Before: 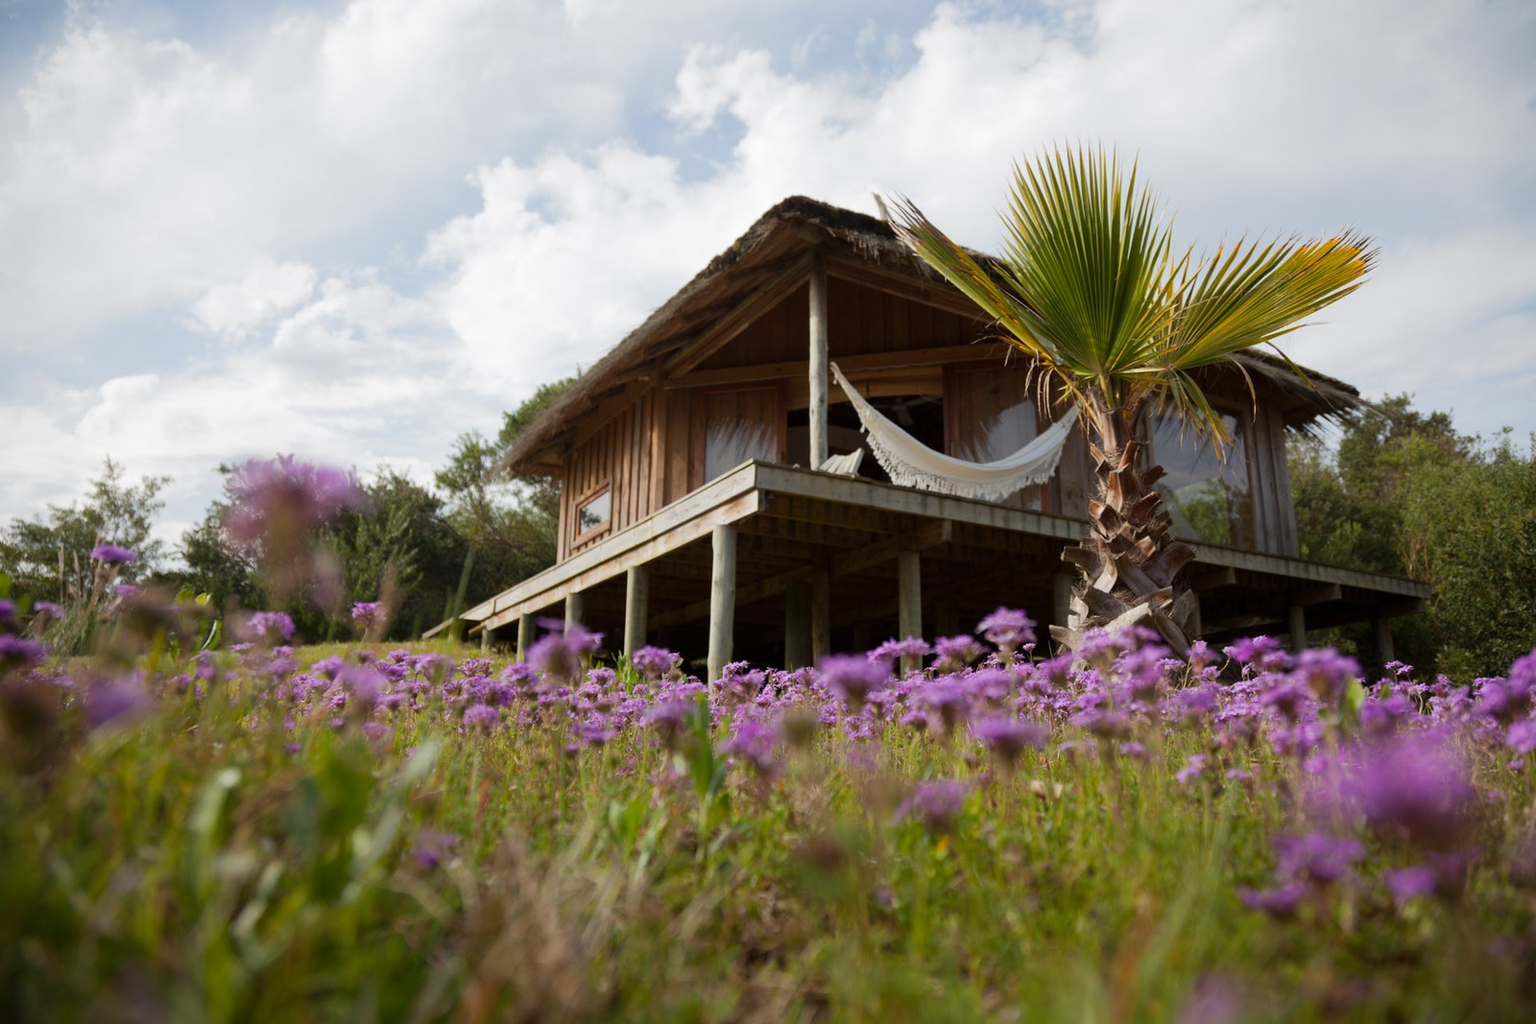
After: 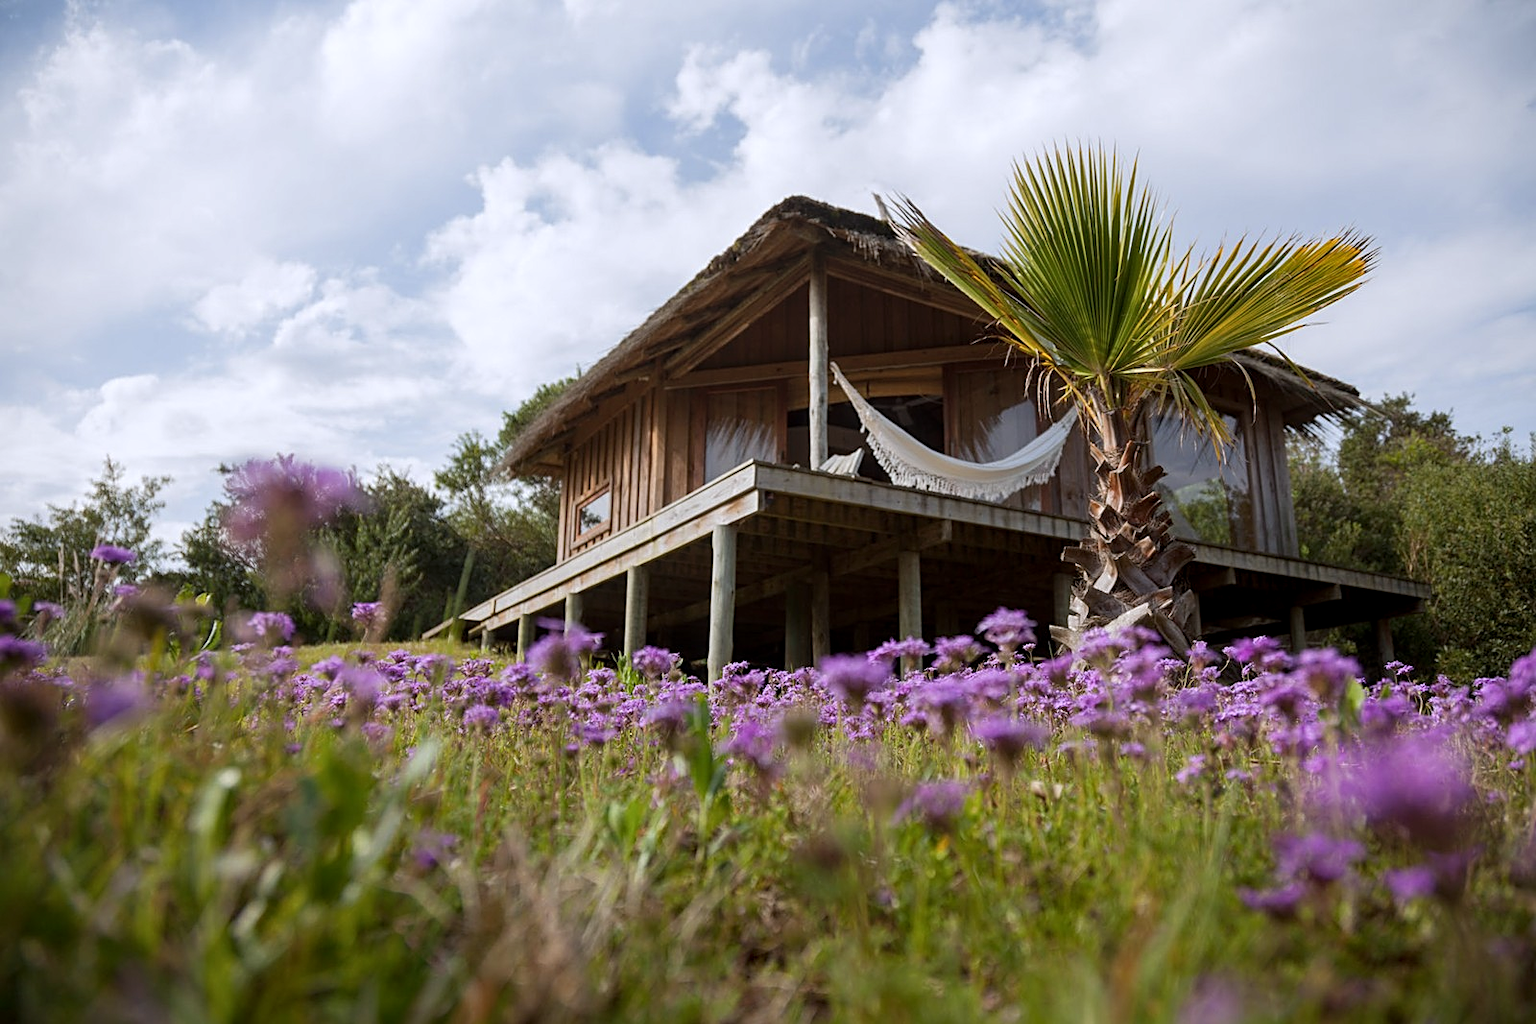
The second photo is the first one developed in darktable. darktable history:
local contrast: on, module defaults
sharpen: on, module defaults
white balance: red 0.984, blue 1.059
